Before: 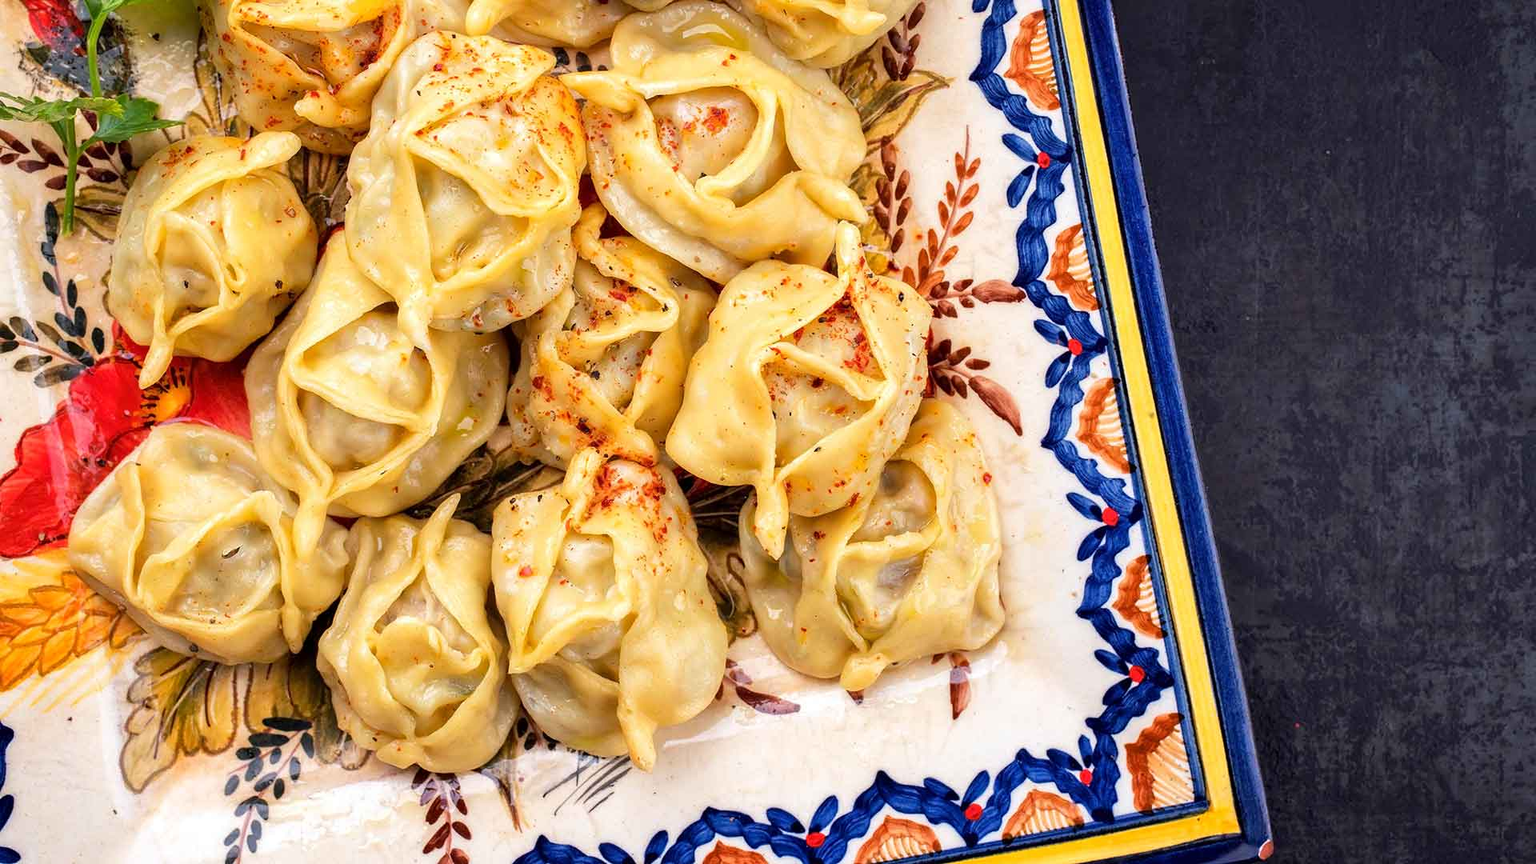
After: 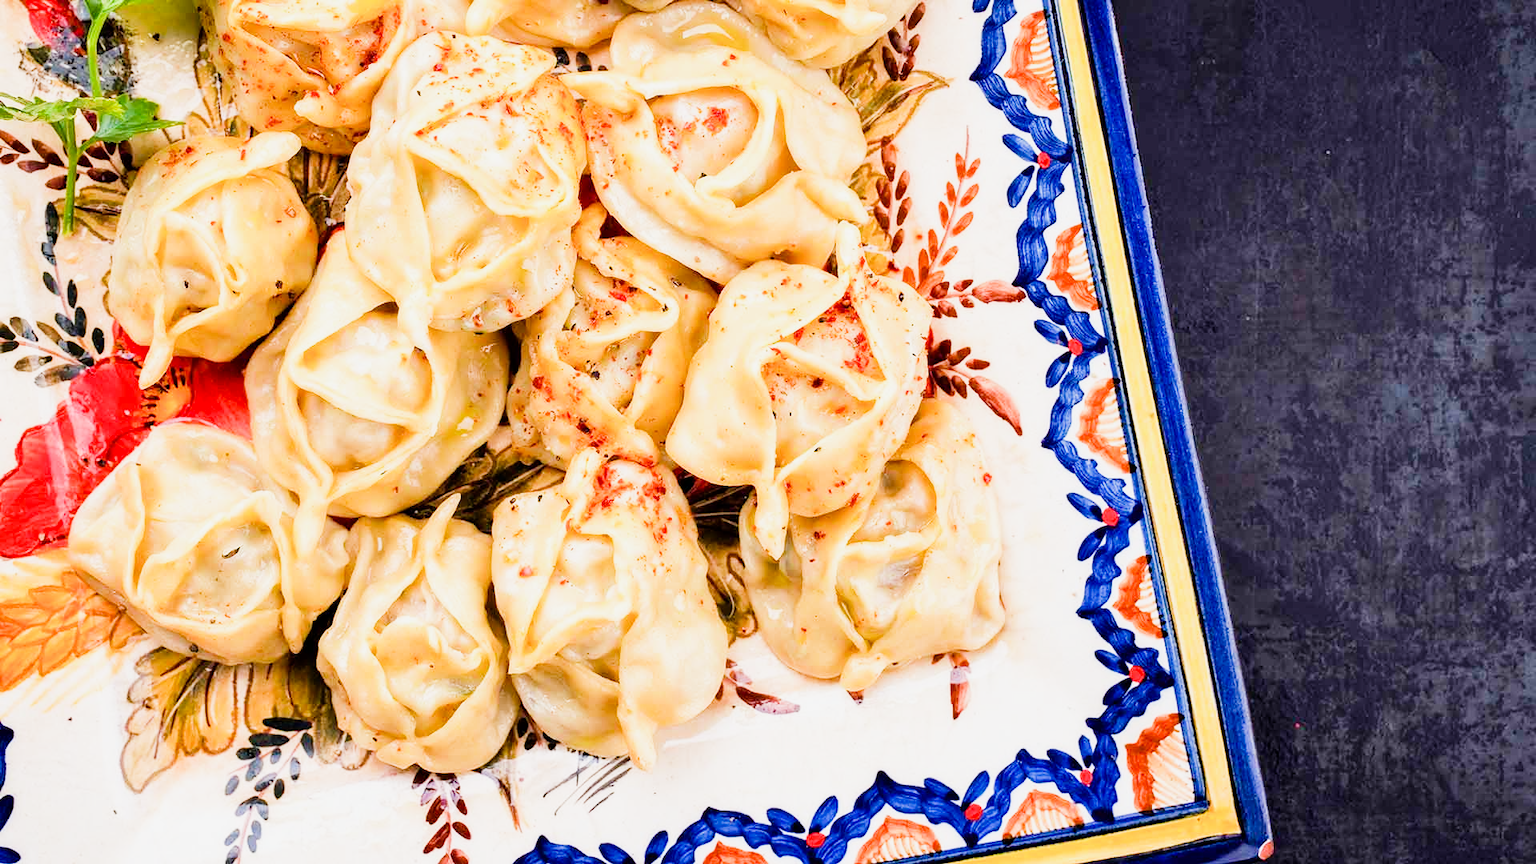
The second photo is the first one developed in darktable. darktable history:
sigmoid: contrast 1.54, target black 0
exposure: black level correction 0, exposure 1.1 EV, compensate exposure bias true, compensate highlight preservation false
